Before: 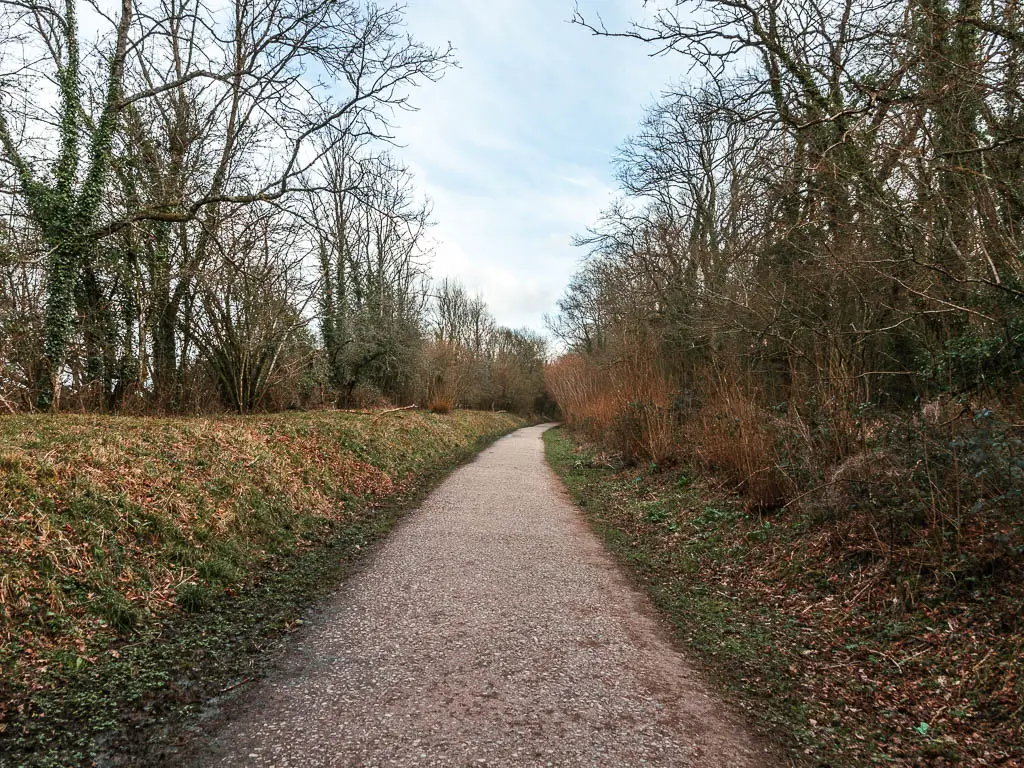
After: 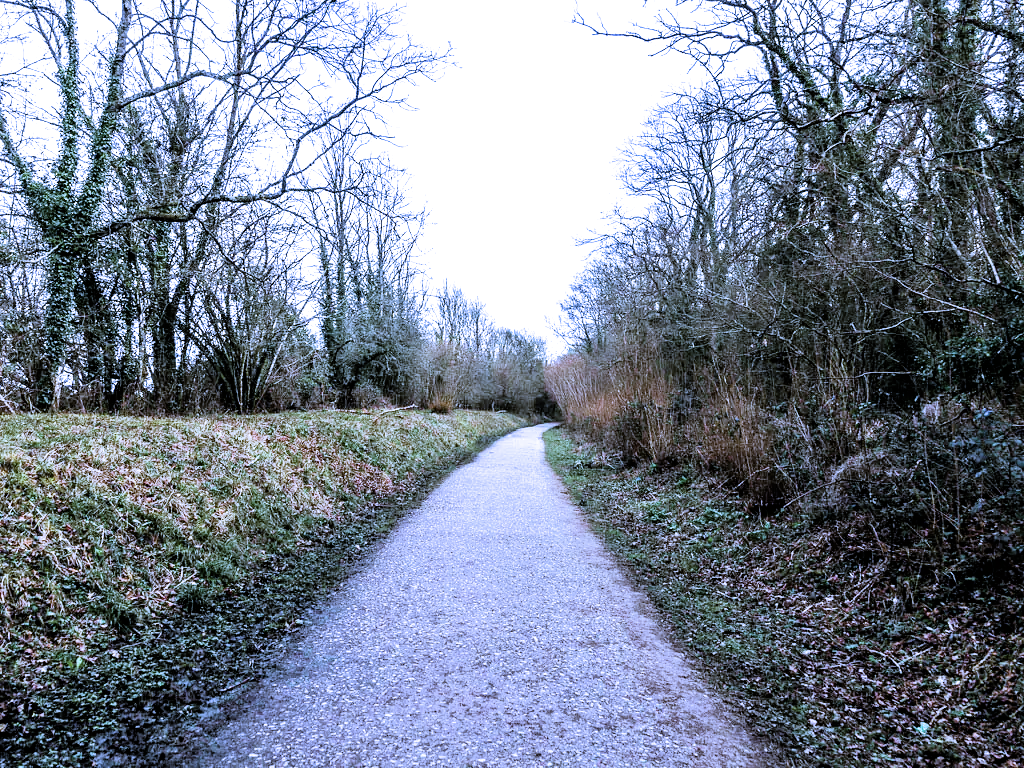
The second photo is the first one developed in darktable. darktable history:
white balance: red 0.766, blue 1.537
filmic rgb: black relative exposure -4 EV, white relative exposure 3 EV, hardness 3.02, contrast 1.4
exposure: black level correction 0, exposure 1.125 EV, compensate exposure bias true, compensate highlight preservation false
